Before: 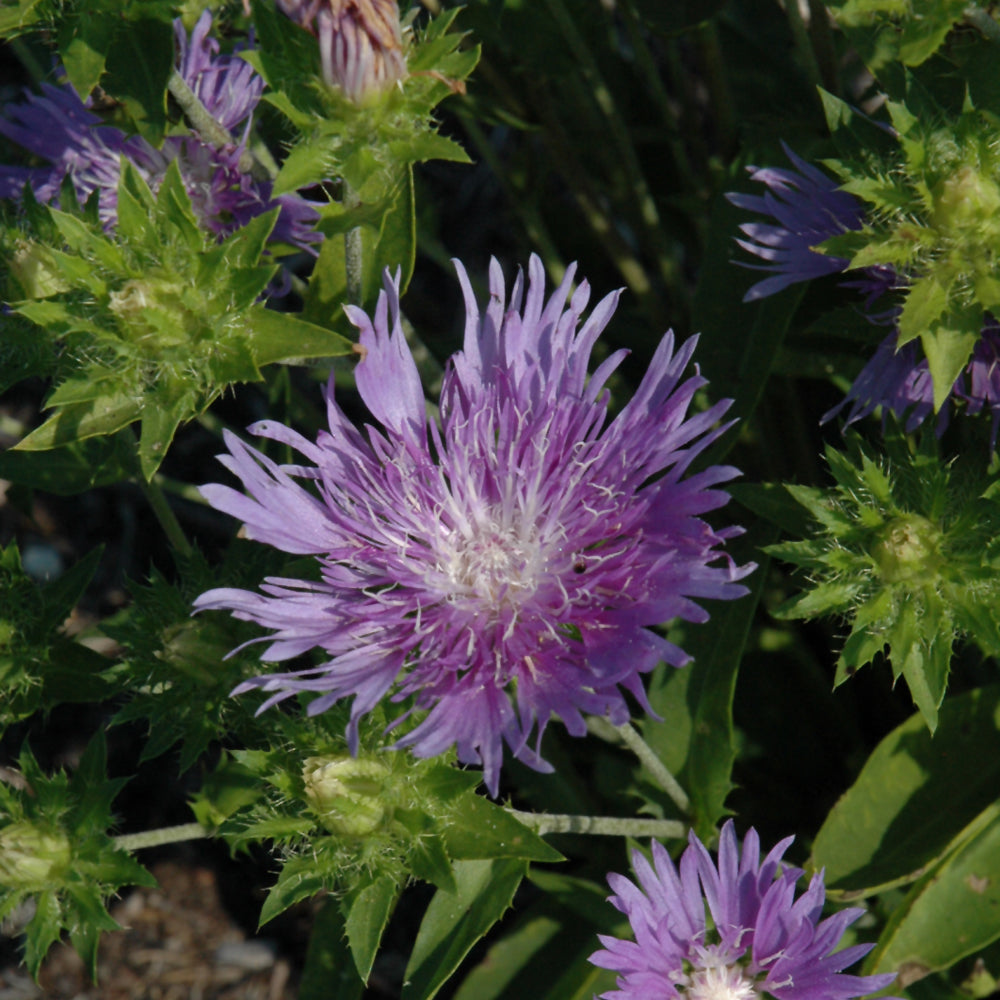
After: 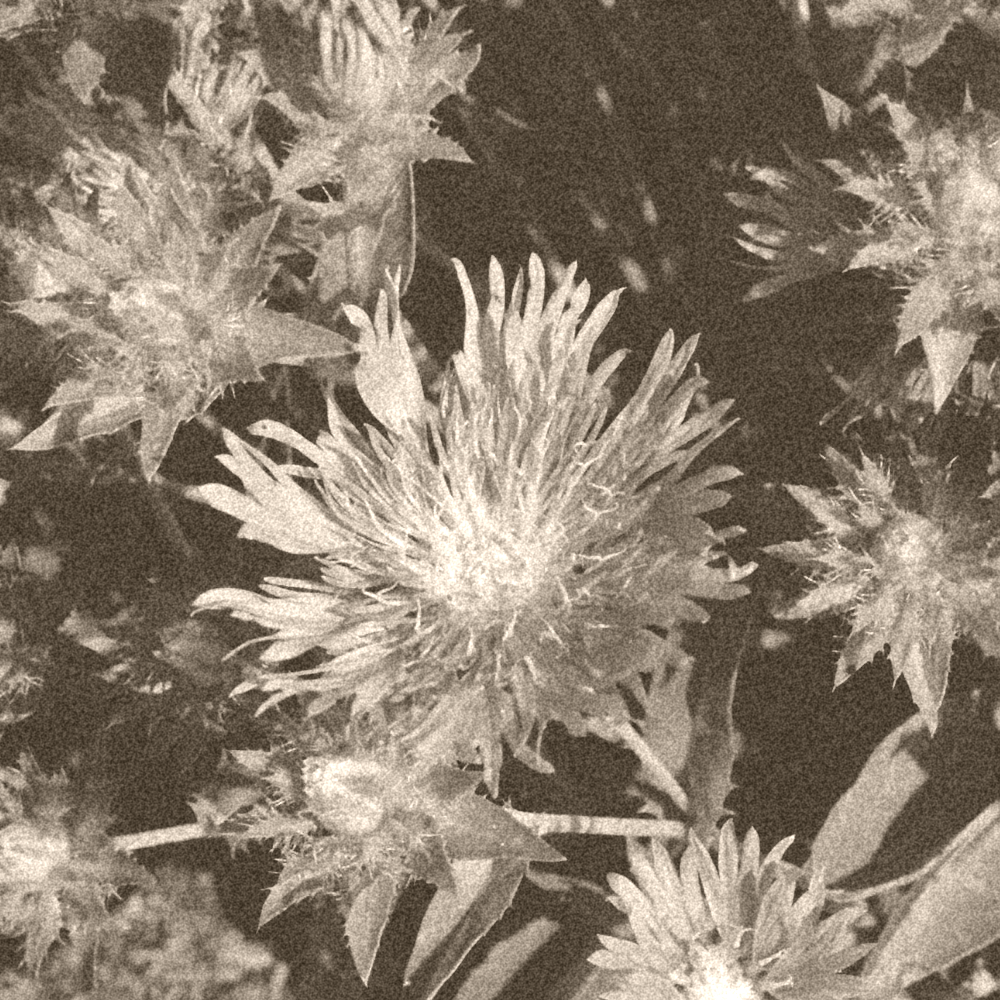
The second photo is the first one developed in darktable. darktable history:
colorize: hue 34.49°, saturation 35.33%, source mix 100%, version 1
filmic rgb: black relative exposure -7.65 EV, white relative exposure 4.56 EV, hardness 3.61
grain: coarseness 46.9 ISO, strength 50.21%, mid-tones bias 0%
graduated density: density 0.38 EV, hardness 21%, rotation -6.11°, saturation 32%
